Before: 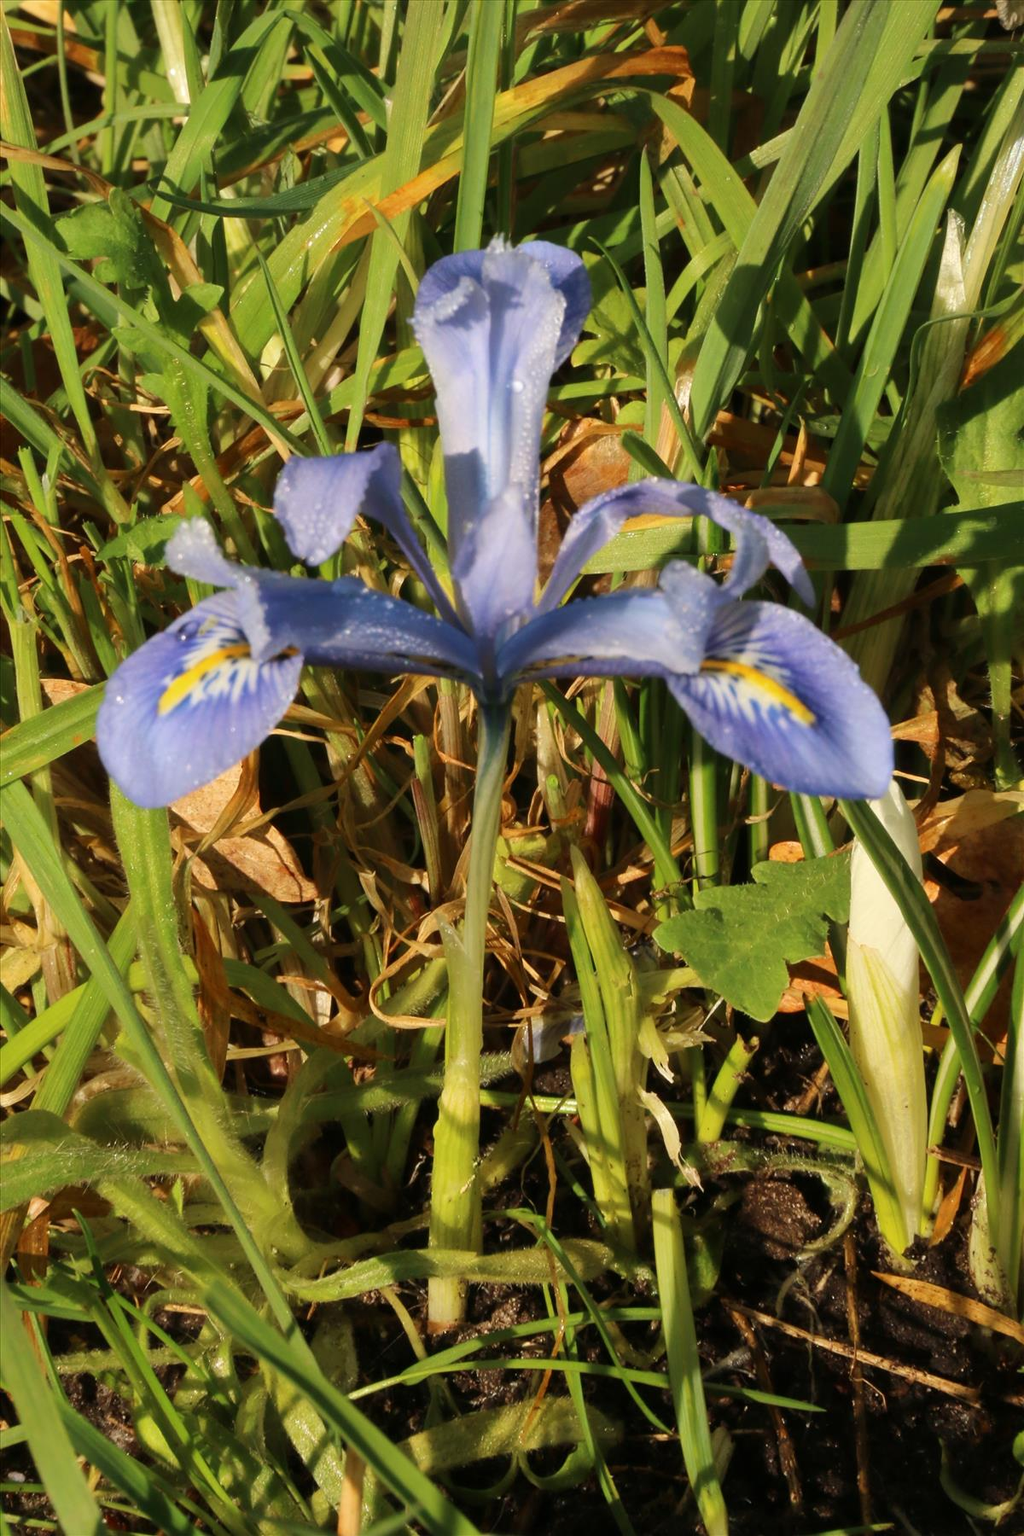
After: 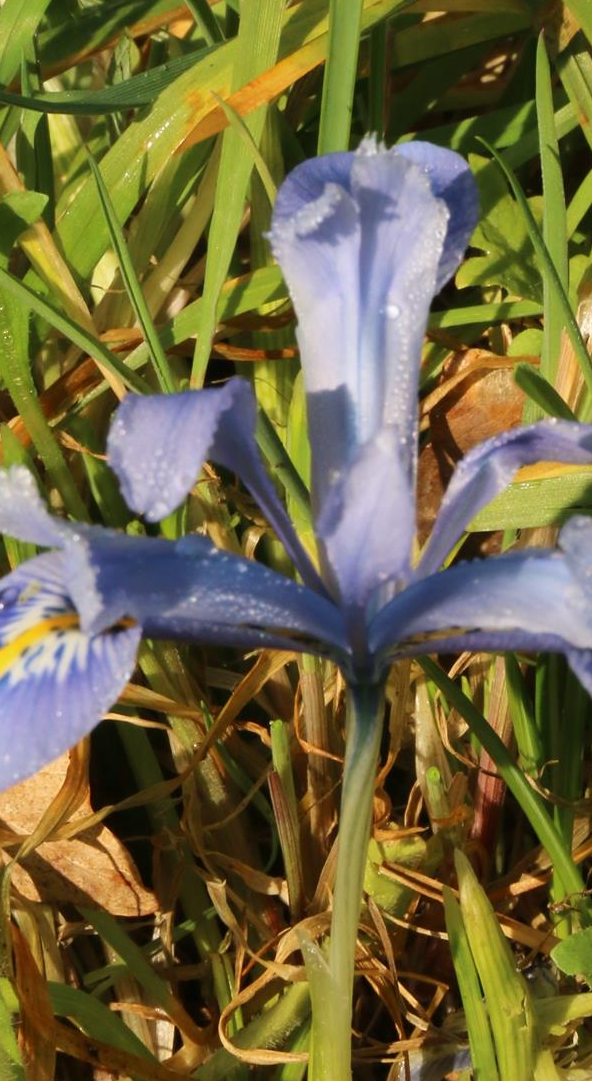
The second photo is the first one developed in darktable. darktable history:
crop: left 17.855%, top 7.834%, right 32.739%, bottom 32.069%
